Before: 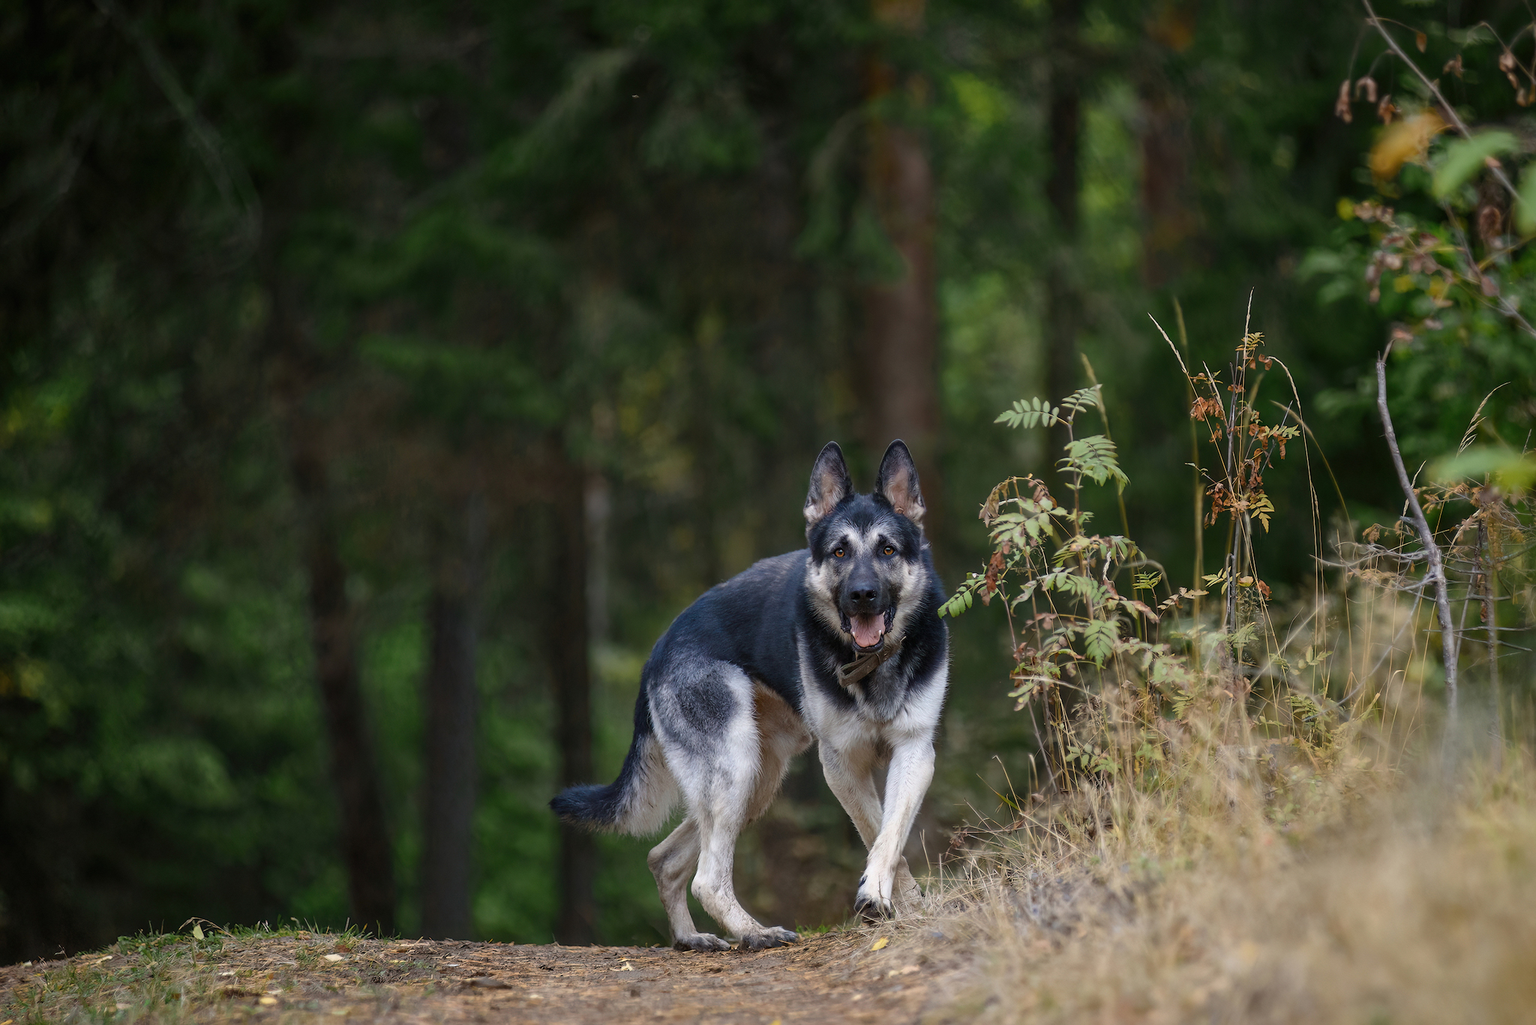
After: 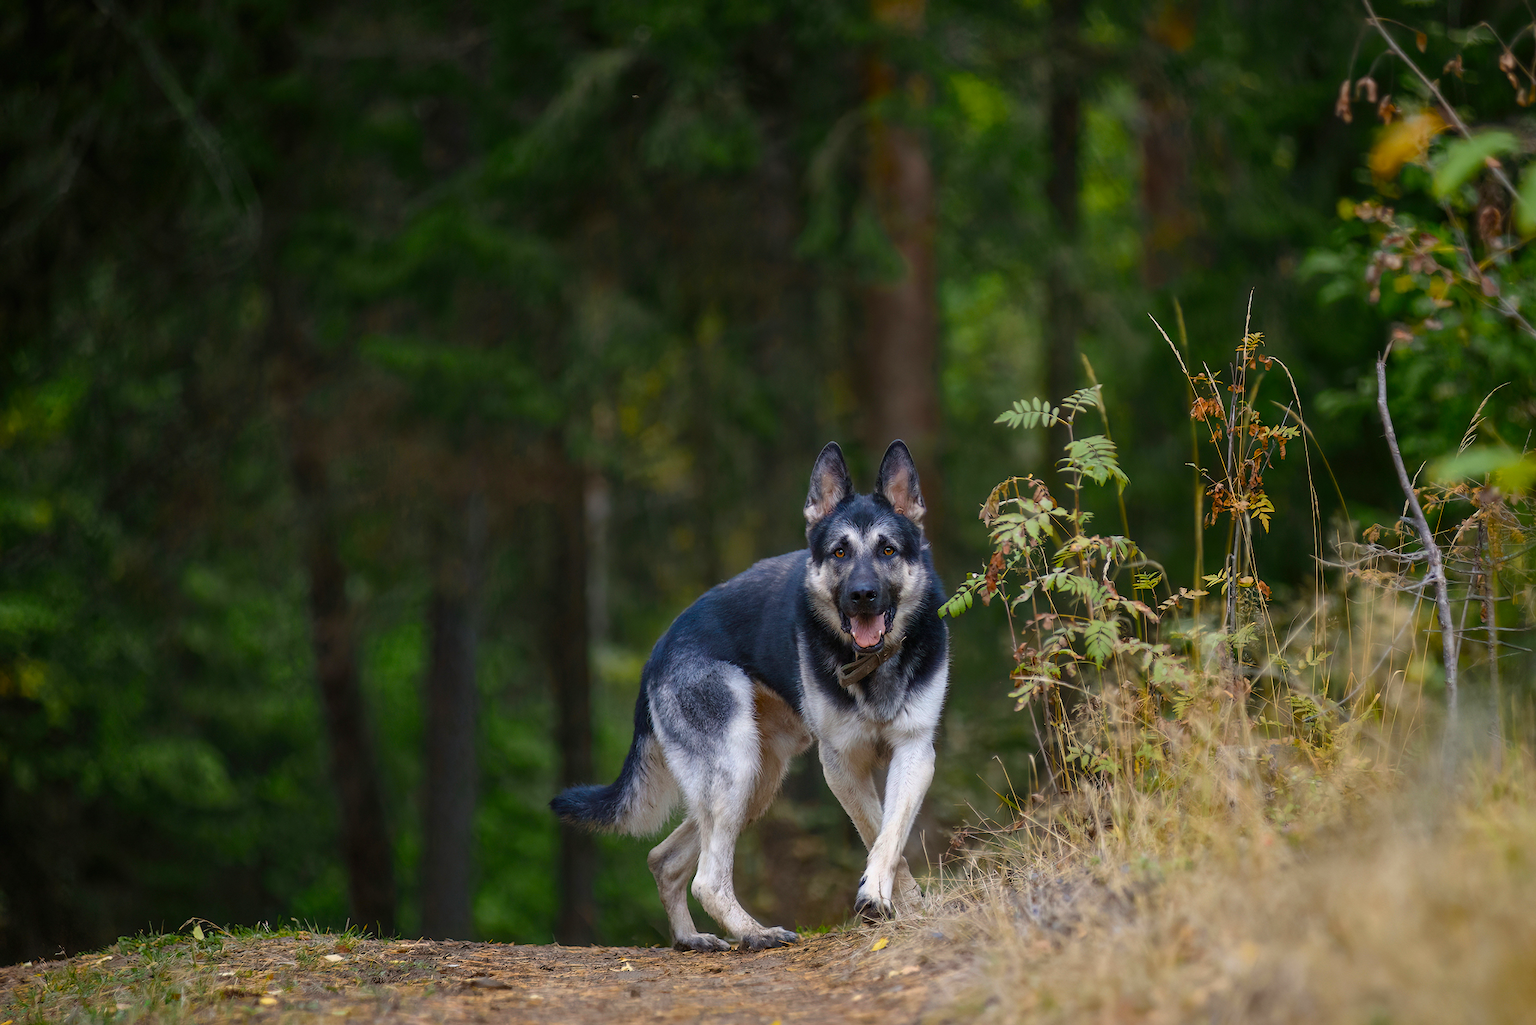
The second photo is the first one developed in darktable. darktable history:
color balance rgb: perceptual saturation grading › global saturation 30.817%, global vibrance 9.887%
